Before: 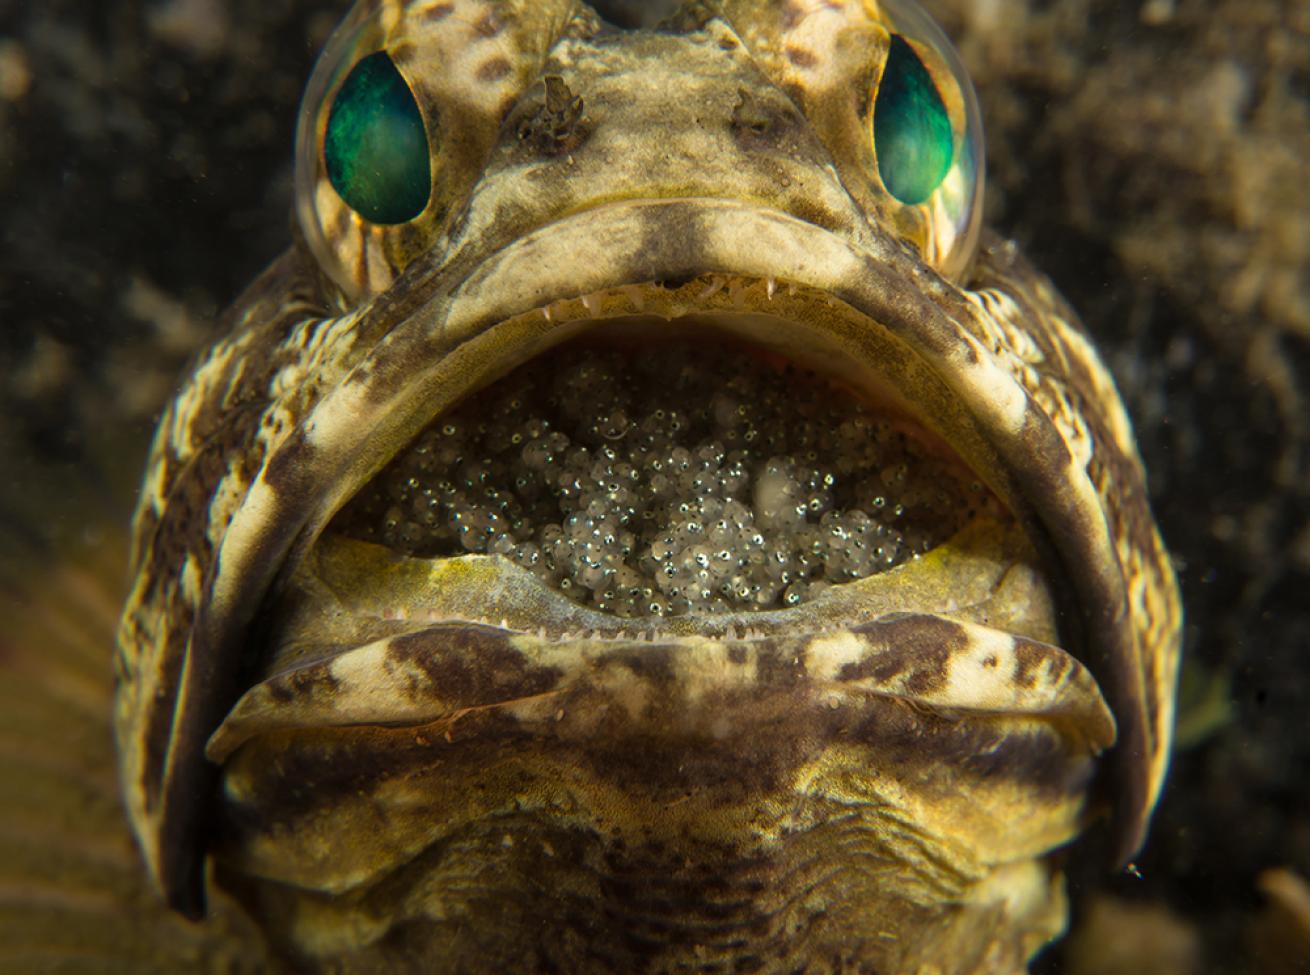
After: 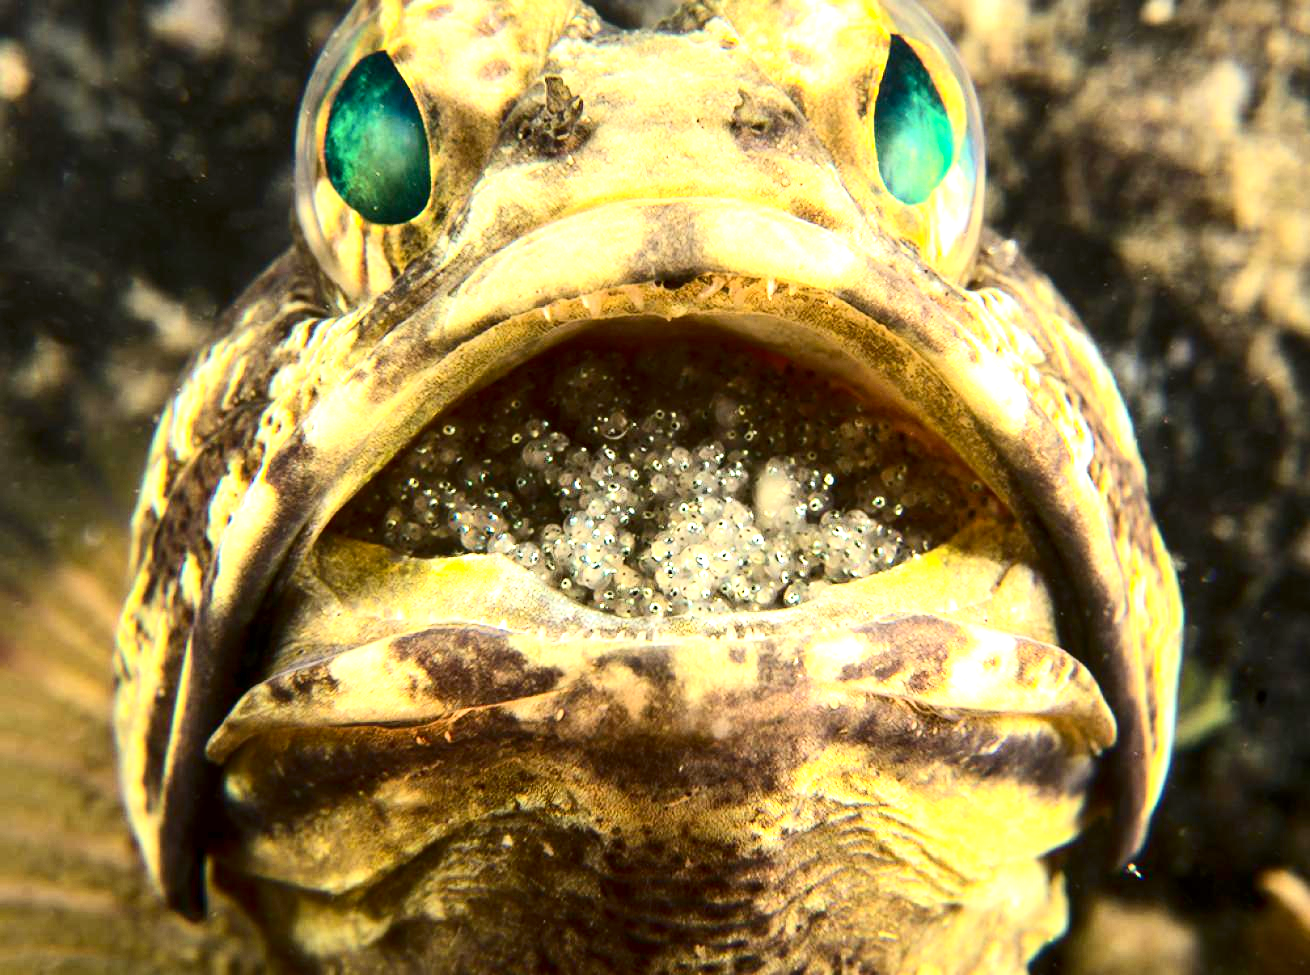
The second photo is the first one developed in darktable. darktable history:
contrast brightness saturation: contrast 0.28
exposure: black level correction 0.001, exposure 2 EV, compensate highlight preservation false
